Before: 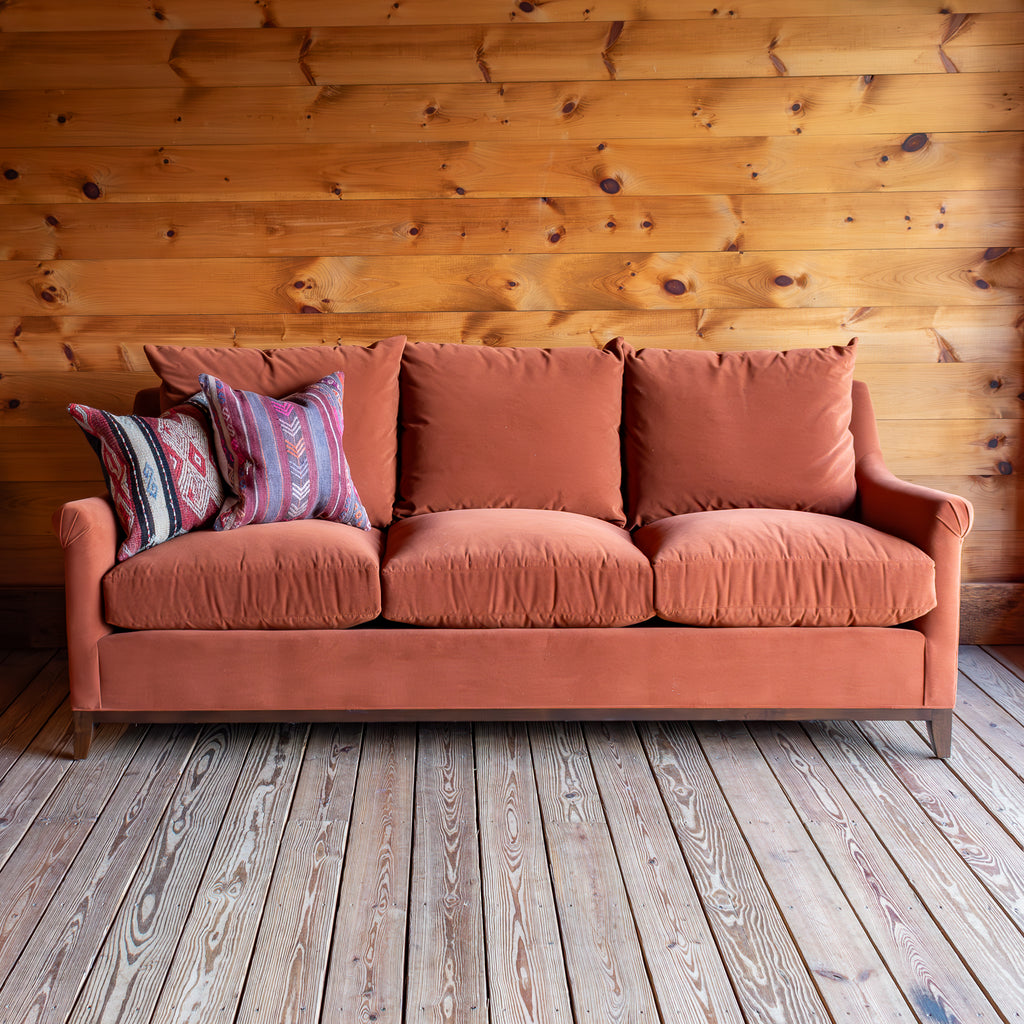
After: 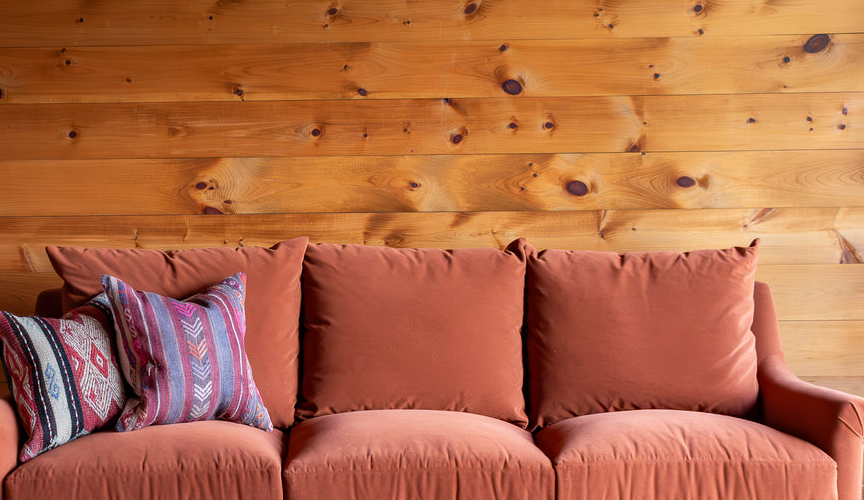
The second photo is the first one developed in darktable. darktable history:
tone equalizer: edges refinement/feathering 500, mask exposure compensation -1.57 EV, preserve details no
crop and rotate: left 9.641%, top 9.716%, right 5.983%, bottom 41.415%
